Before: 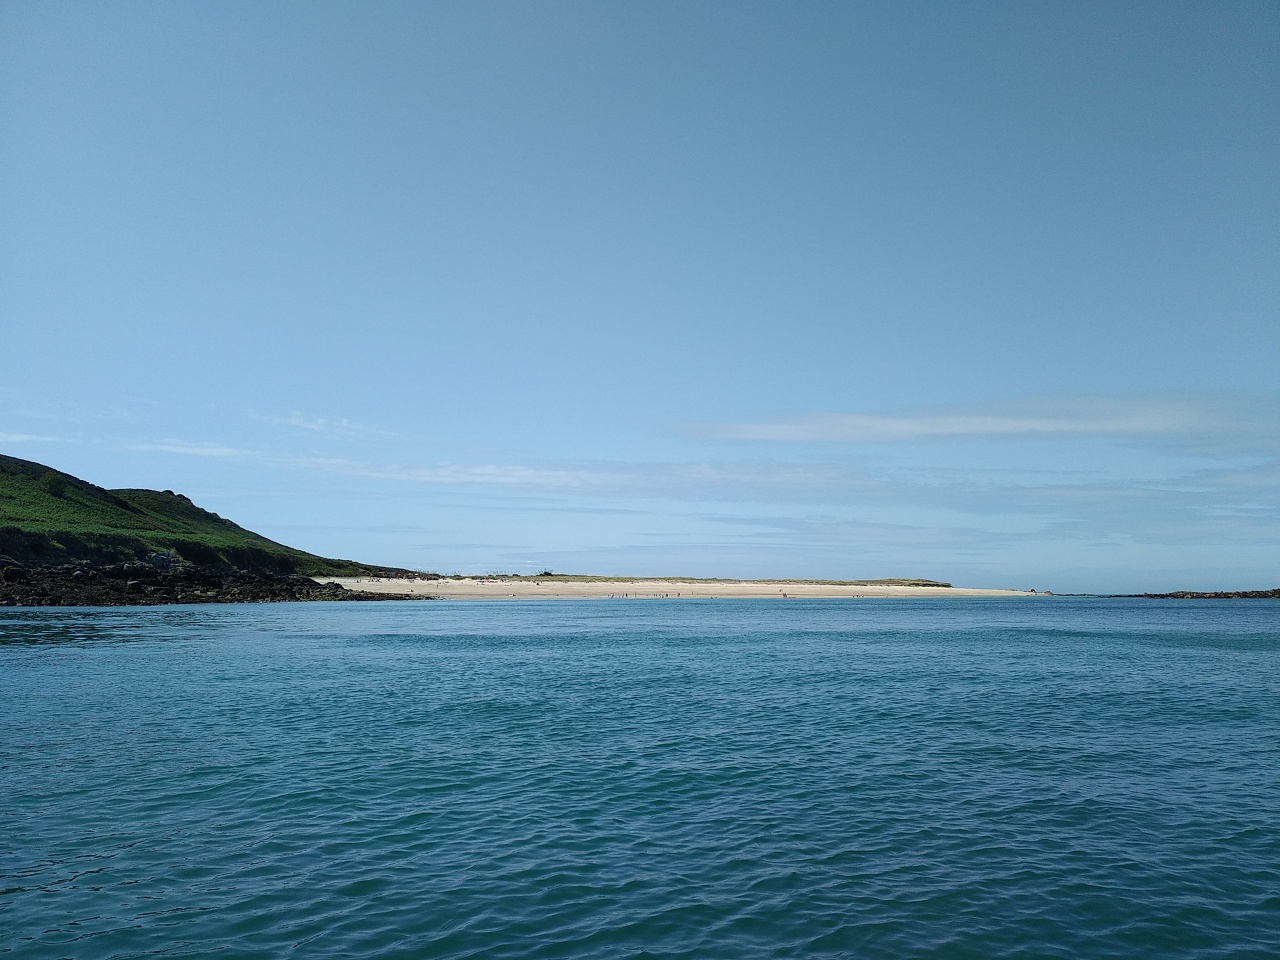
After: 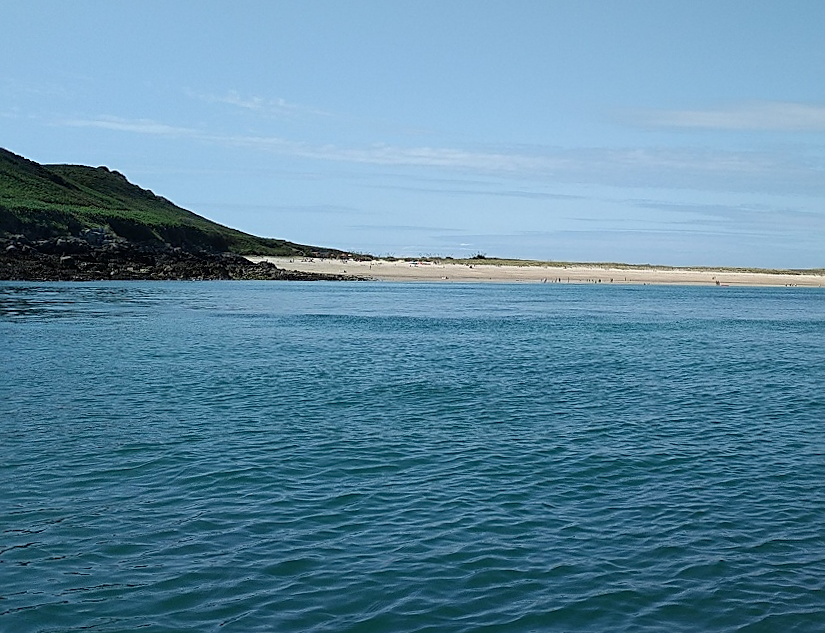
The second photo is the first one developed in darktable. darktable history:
sharpen: amount 0.491
crop and rotate: angle -1.07°, left 4.011%, top 32.401%, right 29.876%
